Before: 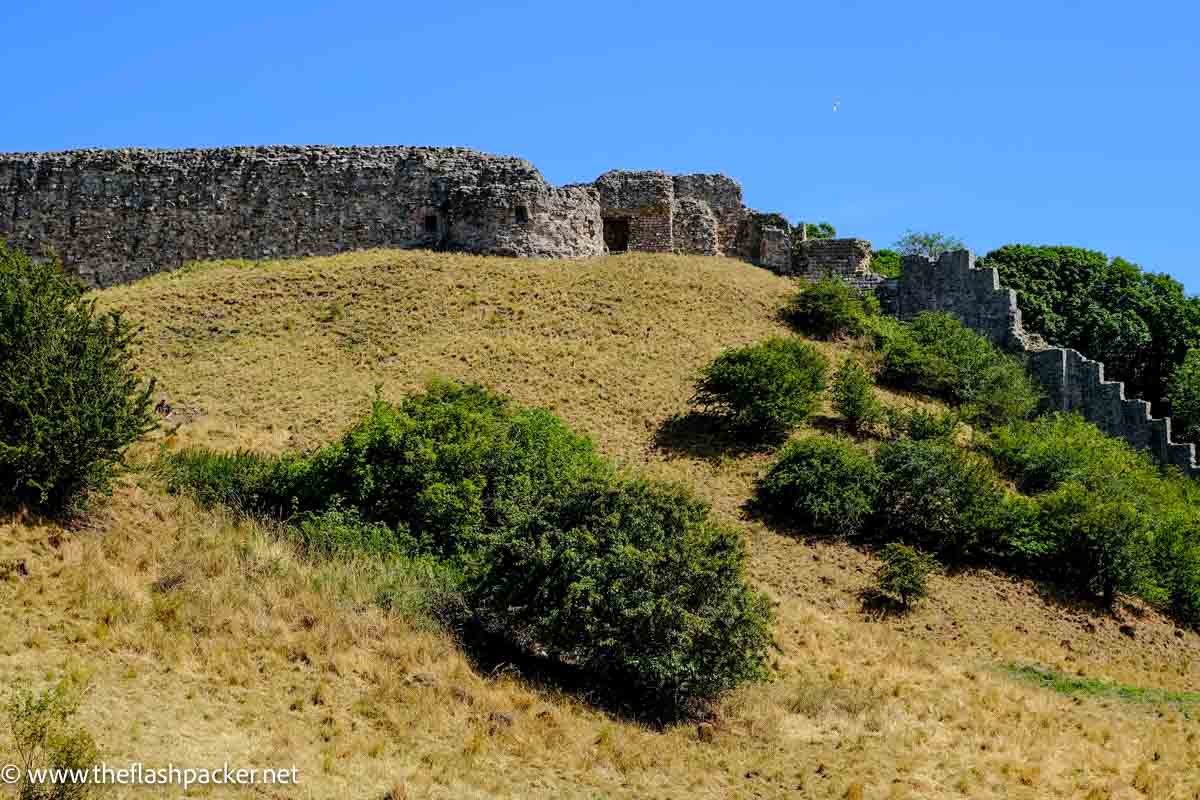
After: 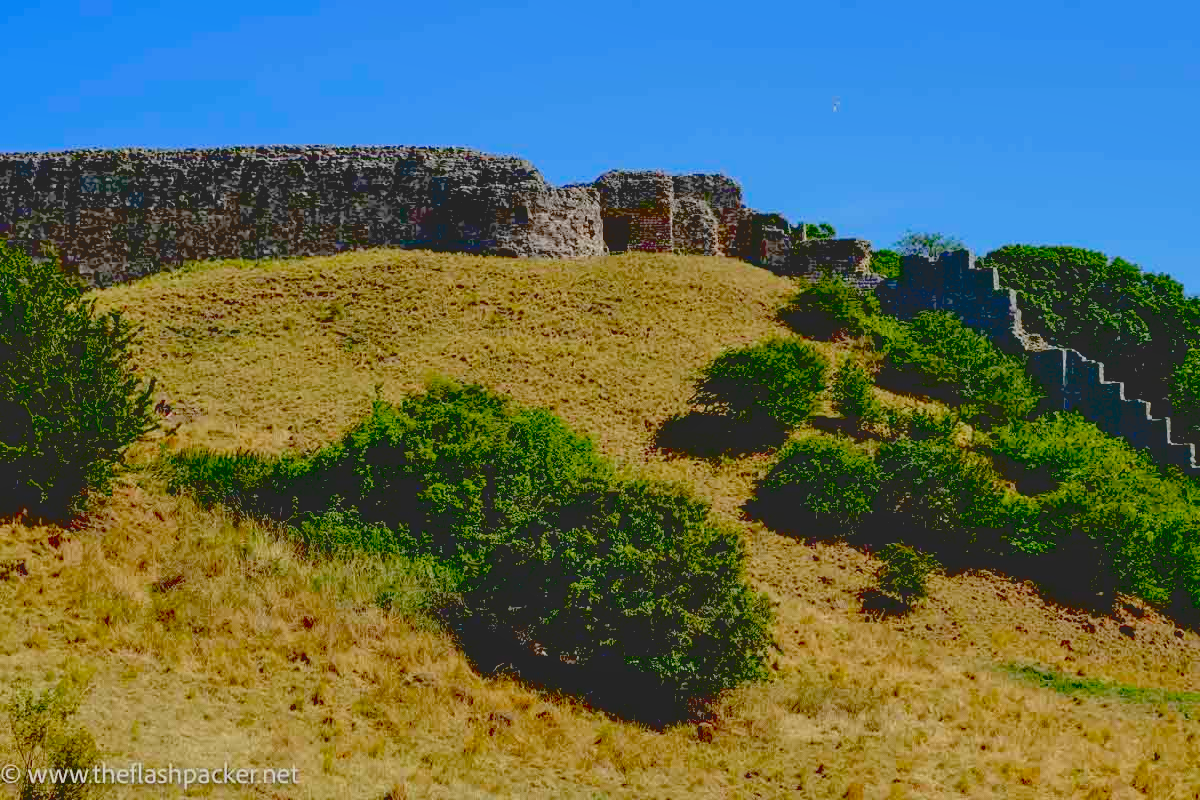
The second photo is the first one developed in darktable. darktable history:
shadows and highlights: shadows 43.71, white point adjustment -1.46, soften with gaussian
exposure: black level correction 0.047, exposure 0.013 EV, compensate highlight preservation false
contrast brightness saturation: contrast -0.28
